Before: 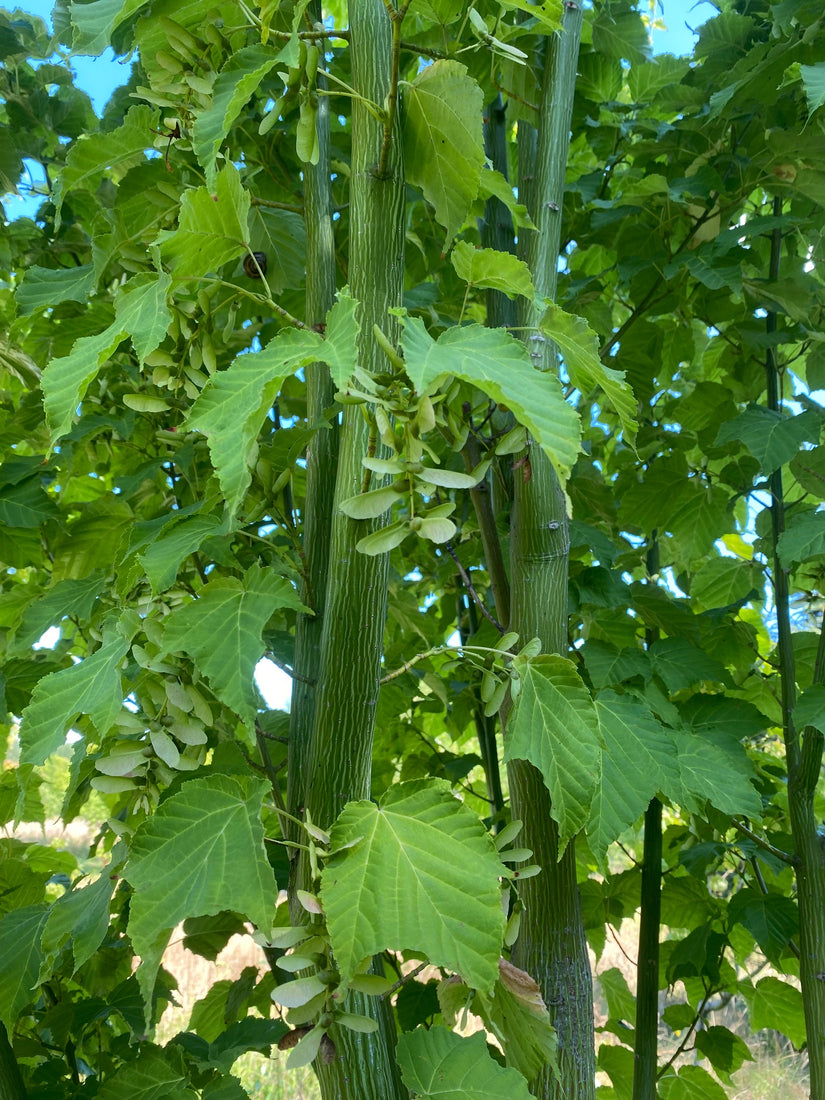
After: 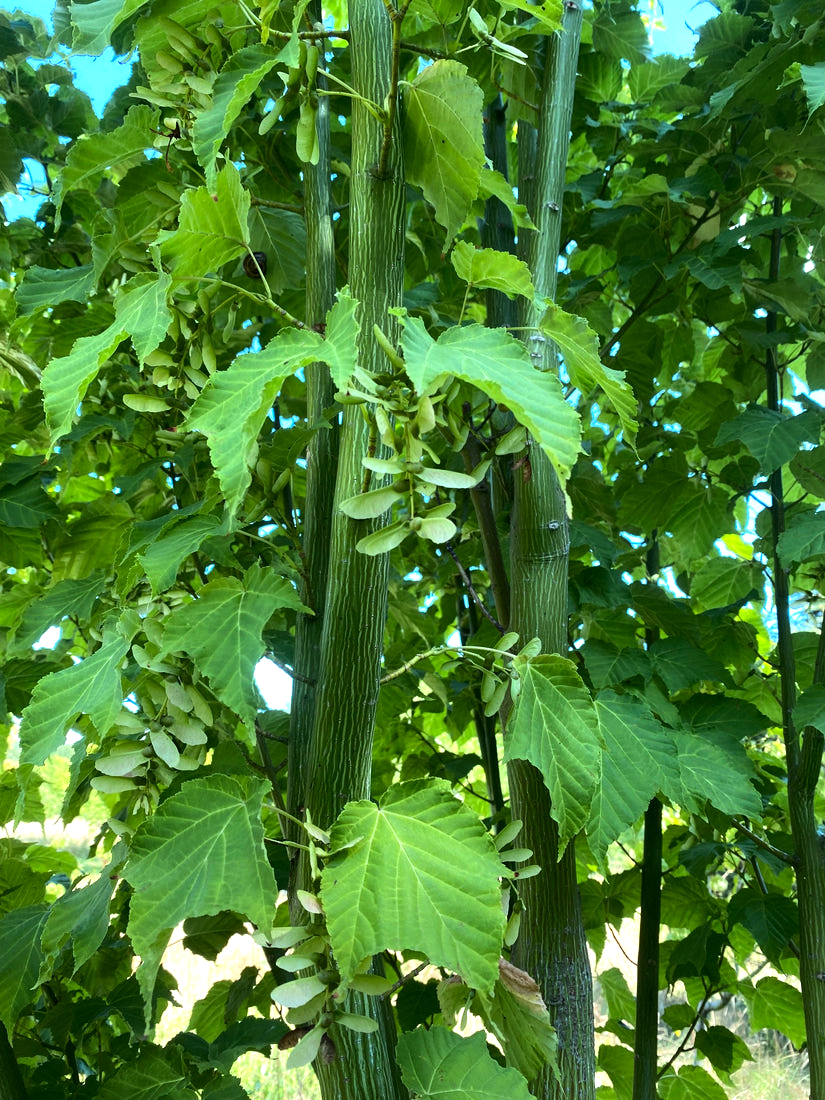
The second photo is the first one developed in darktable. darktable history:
color correction: highlights a* -6.69, highlights b* 0.49
tone equalizer: -8 EV -0.75 EV, -7 EV -0.7 EV, -6 EV -0.6 EV, -5 EV -0.4 EV, -3 EV 0.4 EV, -2 EV 0.6 EV, -1 EV 0.7 EV, +0 EV 0.75 EV, edges refinement/feathering 500, mask exposure compensation -1.57 EV, preserve details no
